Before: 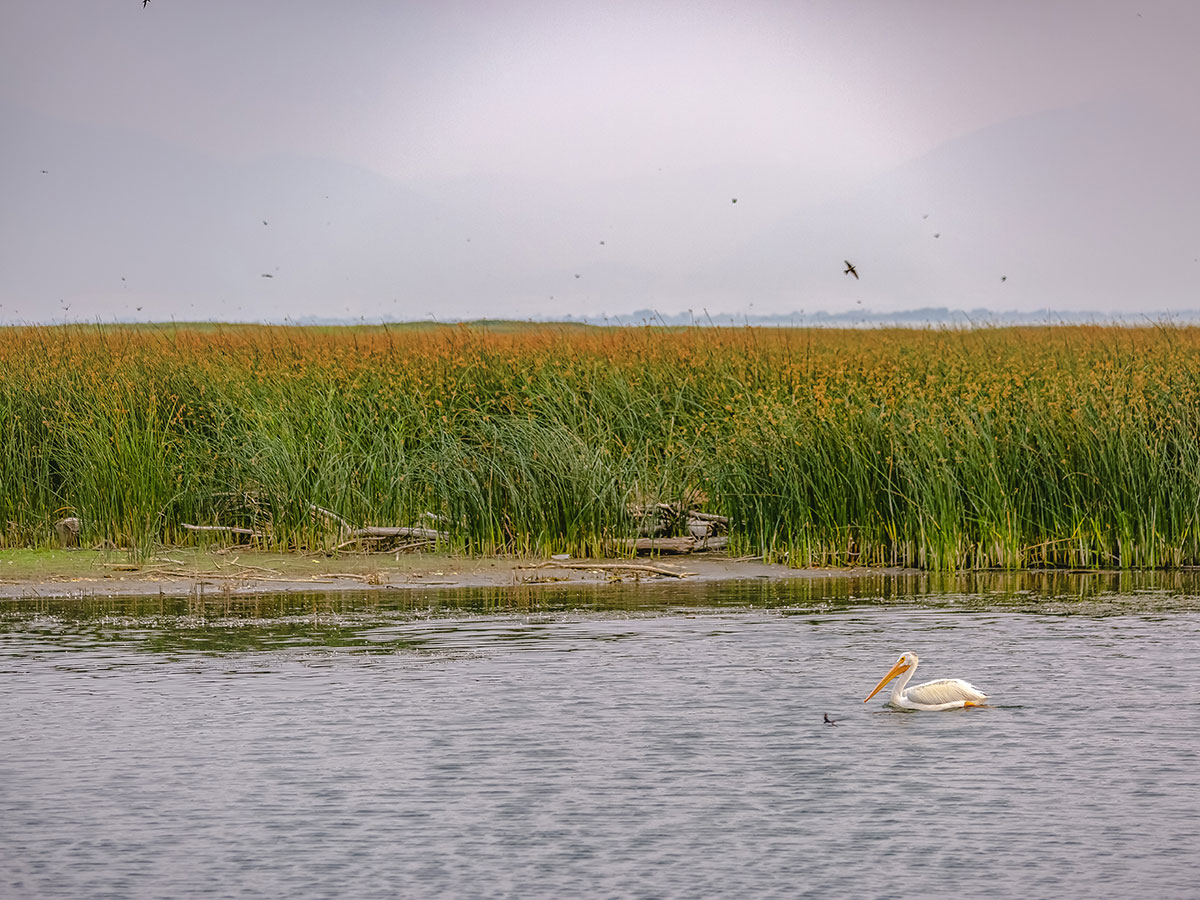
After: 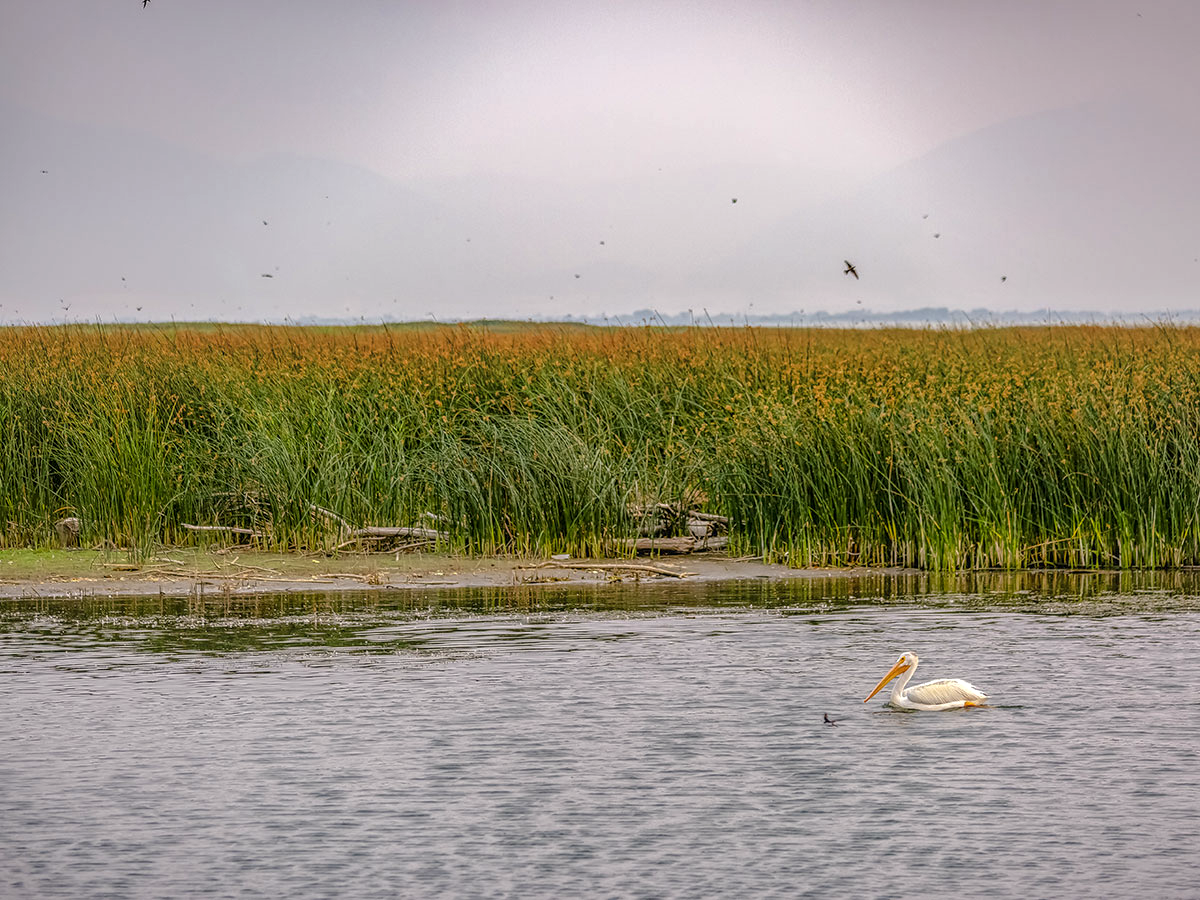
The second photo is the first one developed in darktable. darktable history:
local contrast: on, module defaults
color correction: highlights b* 3
